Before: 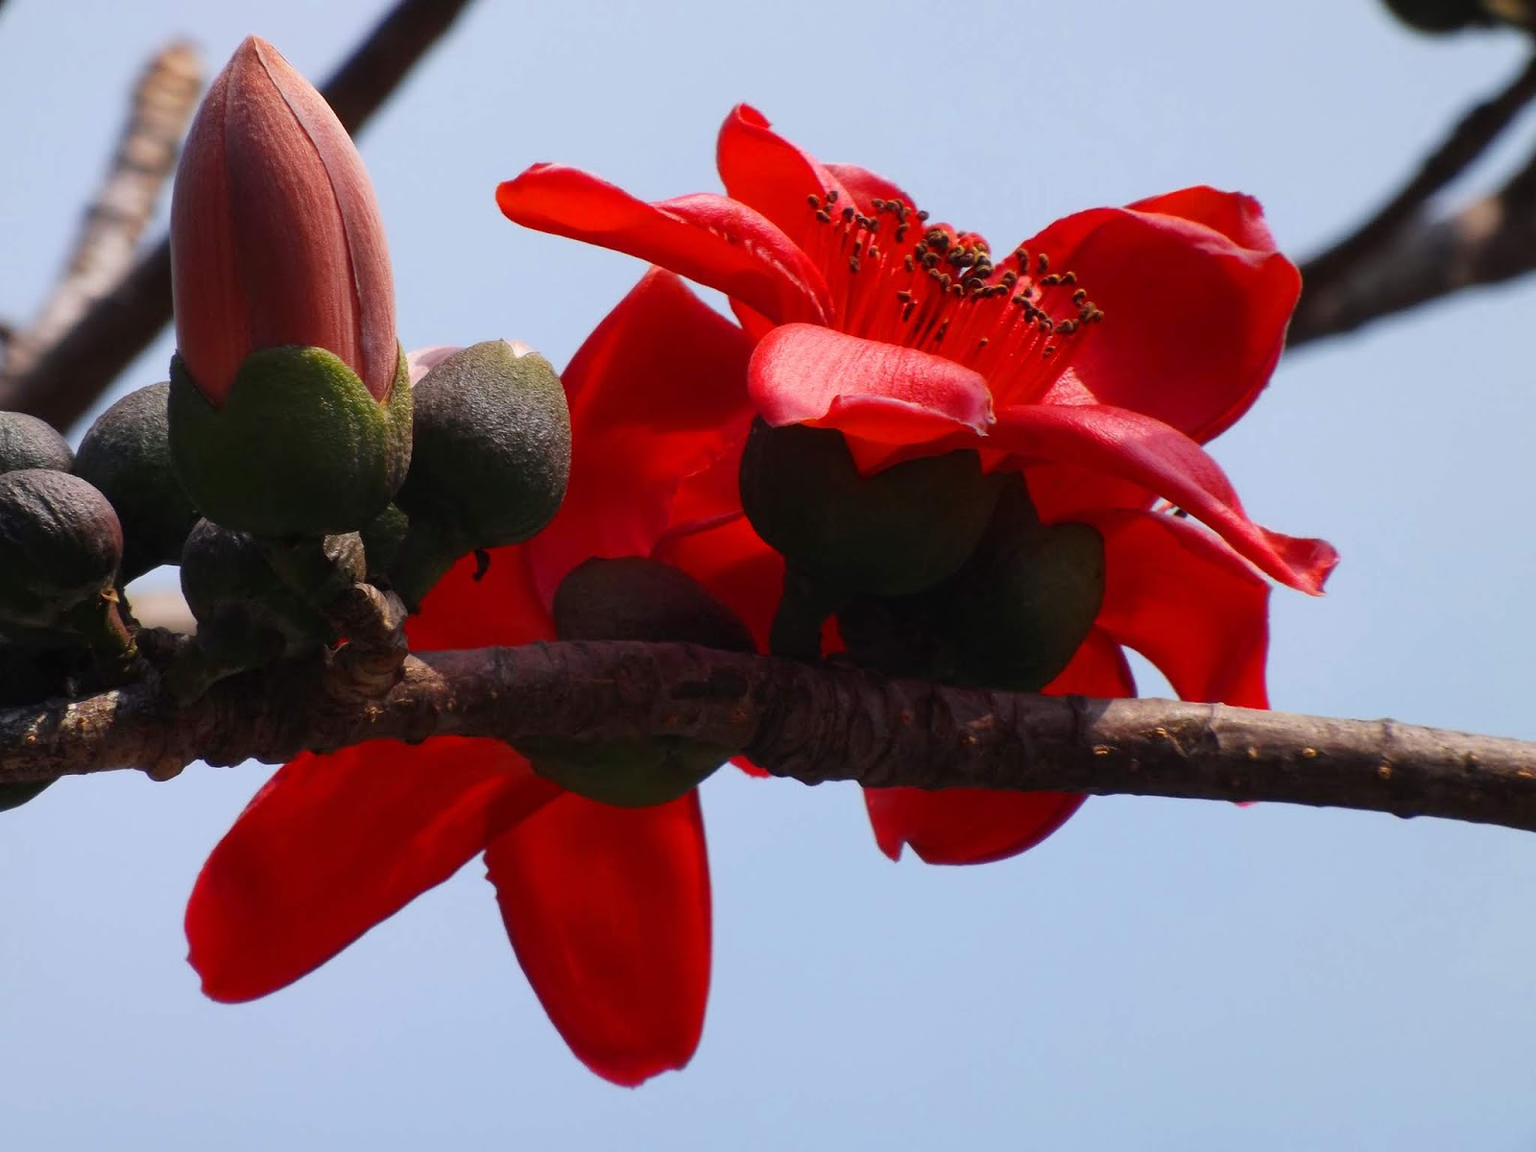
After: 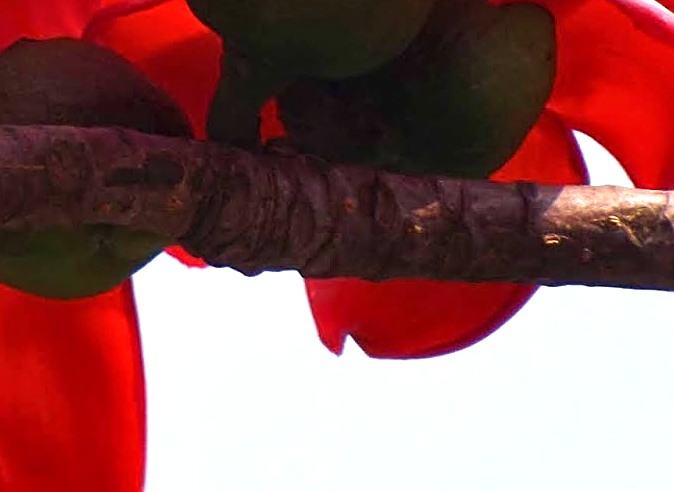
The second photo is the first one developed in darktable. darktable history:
local contrast: highlights 100%, shadows 100%, detail 120%, midtone range 0.2
sharpen: on, module defaults
exposure: exposure 1 EV, compensate highlight preservation false
crop: left 37.221%, top 45.169%, right 20.63%, bottom 13.777%
velvia: strength 45%
